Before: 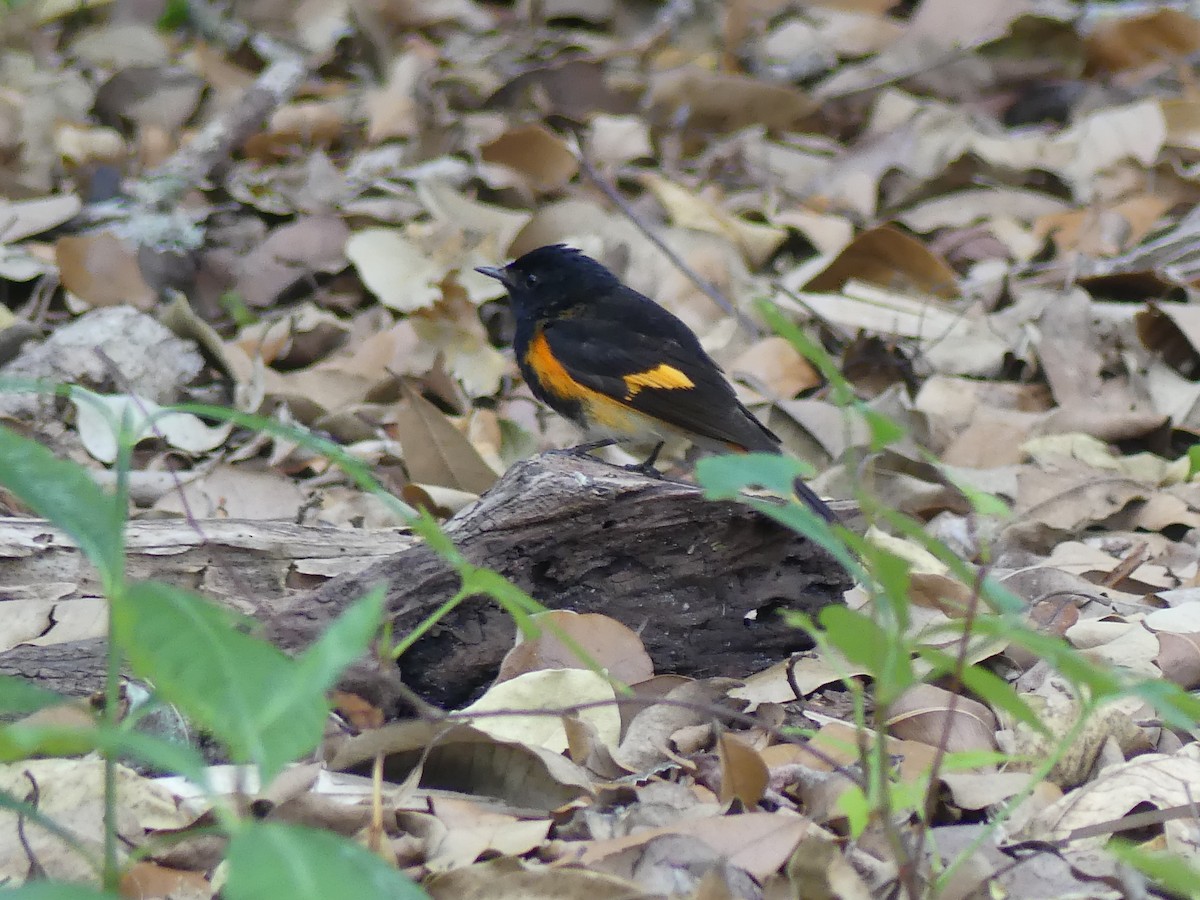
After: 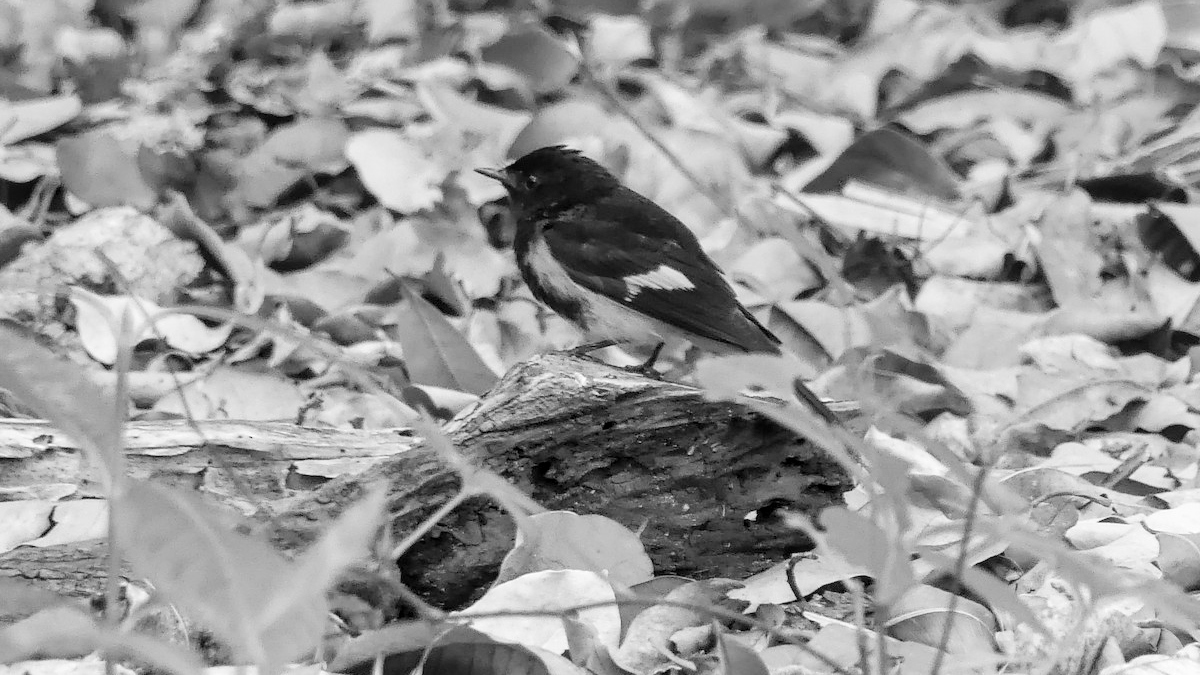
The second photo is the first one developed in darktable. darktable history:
color calibration: illuminant same as pipeline (D50), x 0.346, y 0.359, temperature 5002.42 K
local contrast: on, module defaults
crop: top 11.038%, bottom 13.962%
monochrome: on, module defaults
white balance: emerald 1
tone curve: curves: ch0 [(0, 0) (0.051, 0.027) (0.096, 0.071) (0.219, 0.248) (0.428, 0.52) (0.596, 0.713) (0.727, 0.823) (0.859, 0.924) (1, 1)]; ch1 [(0, 0) (0.1, 0.038) (0.318, 0.221) (0.413, 0.325) (0.454, 0.41) (0.493, 0.478) (0.503, 0.501) (0.516, 0.515) (0.548, 0.575) (0.561, 0.596) (0.594, 0.647) (0.666, 0.701) (1, 1)]; ch2 [(0, 0) (0.453, 0.44) (0.479, 0.476) (0.504, 0.5) (0.52, 0.526) (0.557, 0.585) (0.583, 0.608) (0.824, 0.815) (1, 1)], color space Lab, independent channels, preserve colors none
